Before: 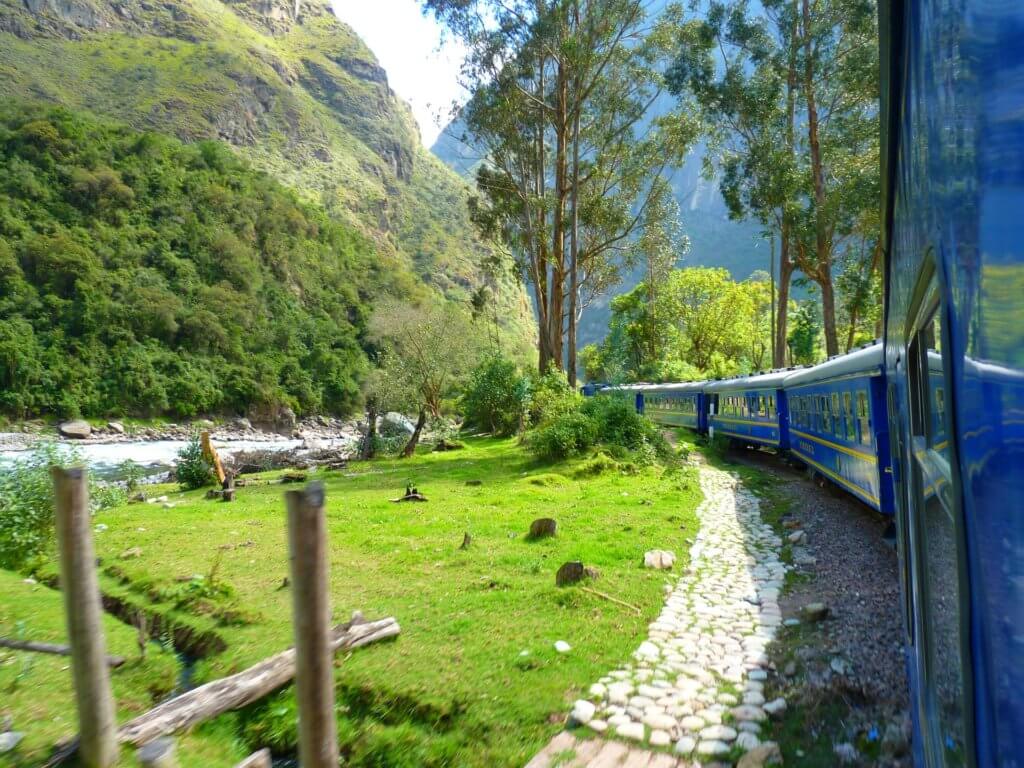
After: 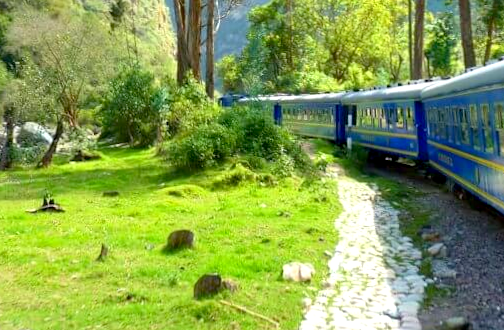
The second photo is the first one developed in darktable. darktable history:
rotate and perspective: rotation 0.226°, lens shift (vertical) -0.042, crop left 0.023, crop right 0.982, crop top 0.006, crop bottom 0.994
exposure: black level correction 0.005, exposure 0.286 EV, compensate highlight preservation false
crop: left 35.03%, top 36.625%, right 14.663%, bottom 20.057%
